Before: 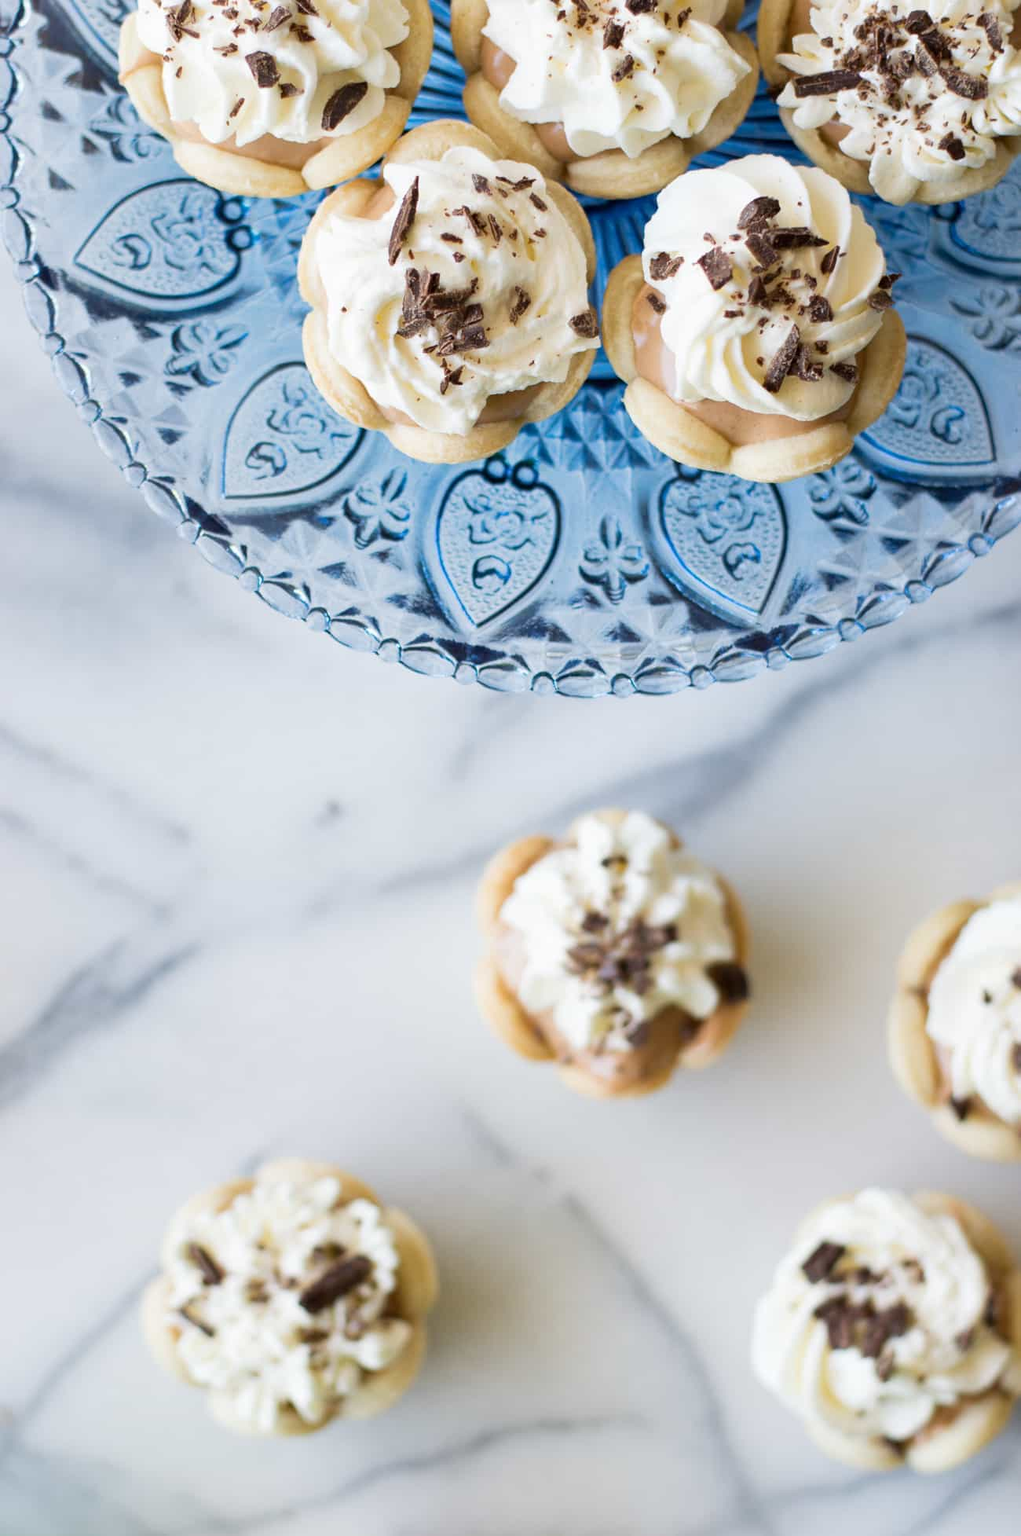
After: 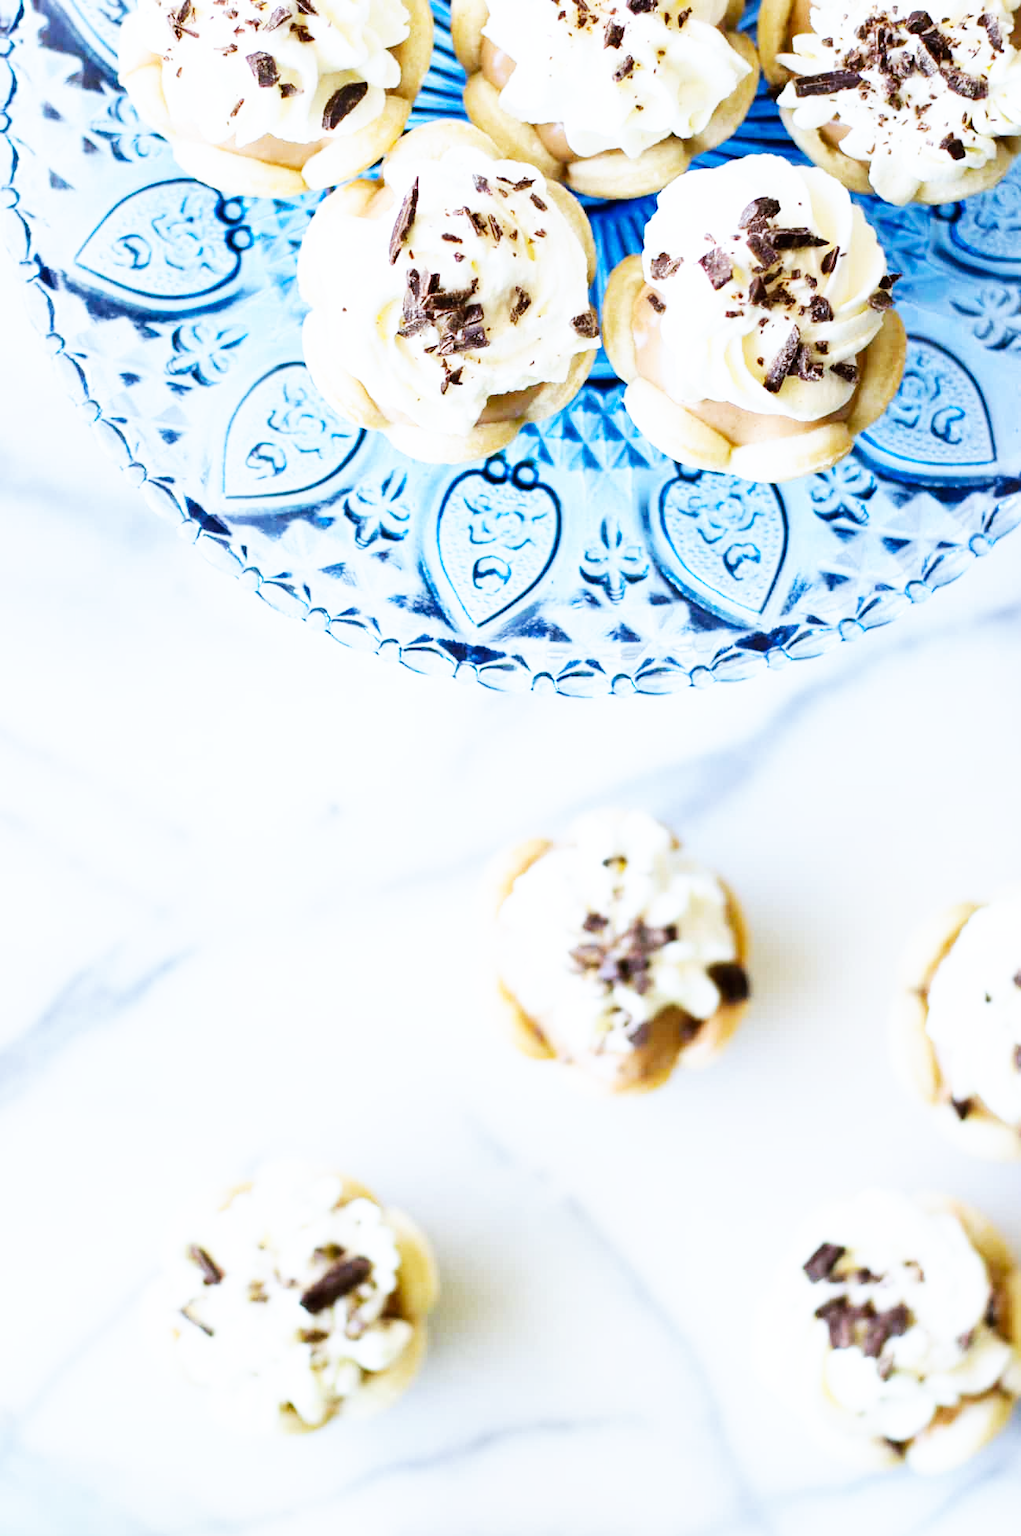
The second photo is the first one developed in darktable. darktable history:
white balance: red 0.931, blue 1.11
base curve: curves: ch0 [(0, 0) (0.007, 0.004) (0.027, 0.03) (0.046, 0.07) (0.207, 0.54) (0.442, 0.872) (0.673, 0.972) (1, 1)], preserve colors none
